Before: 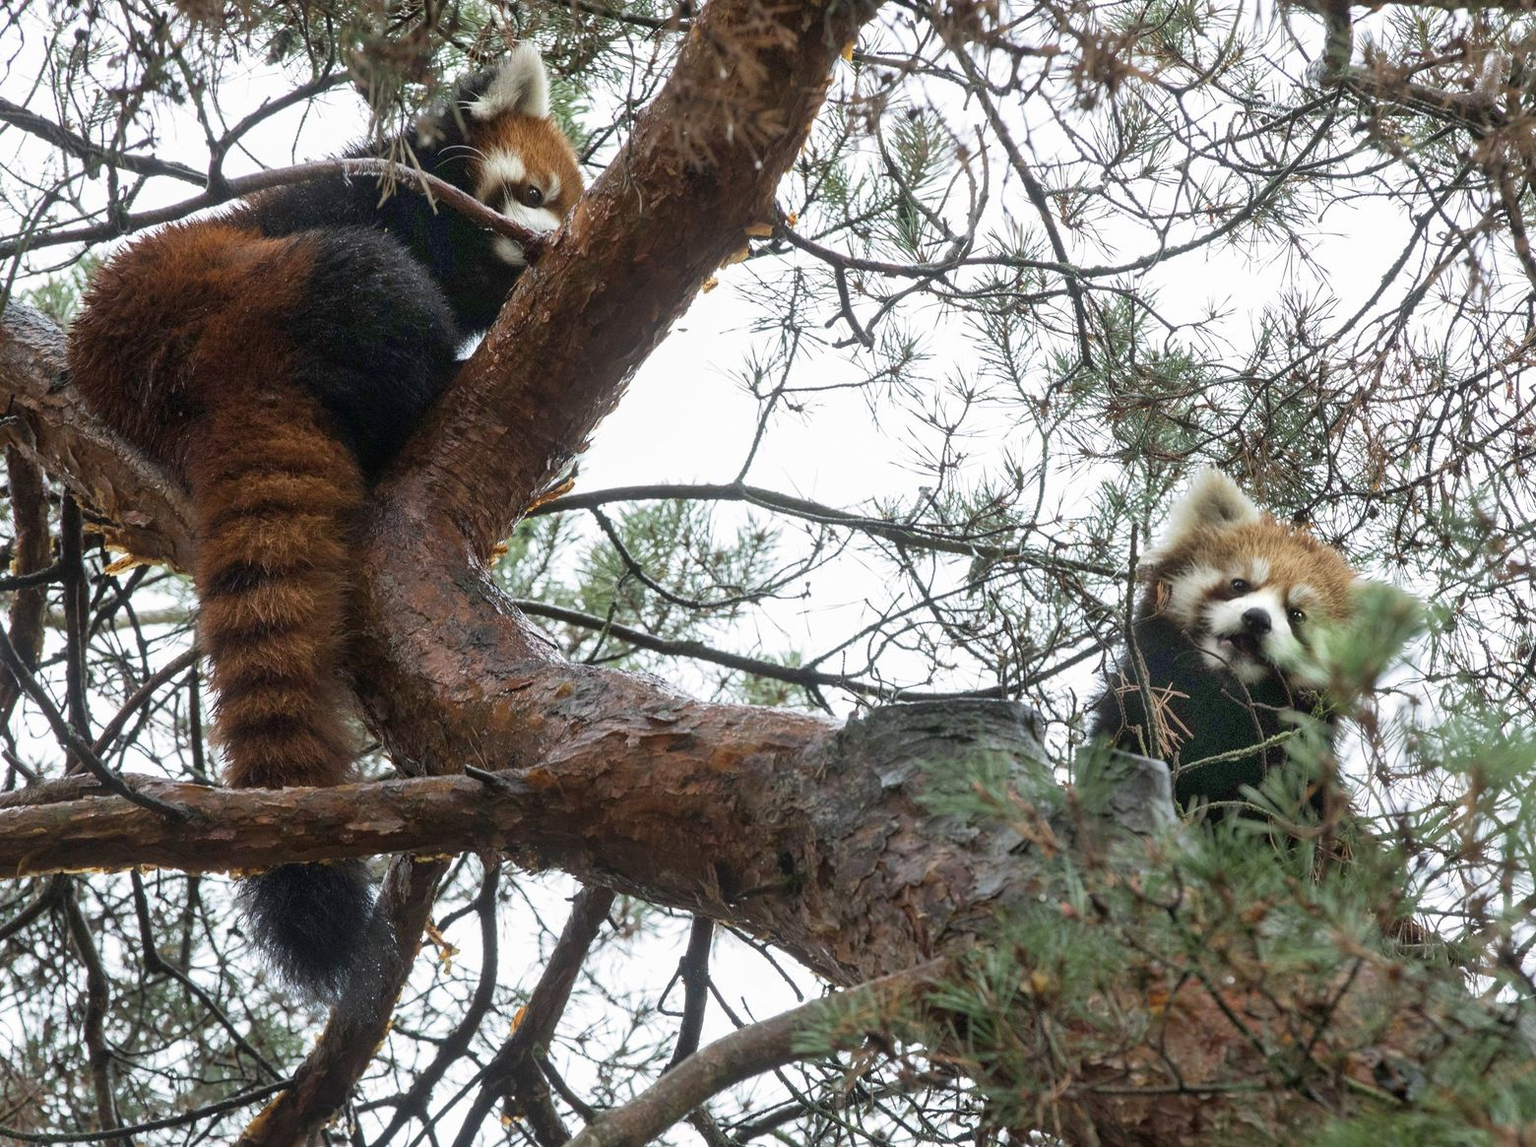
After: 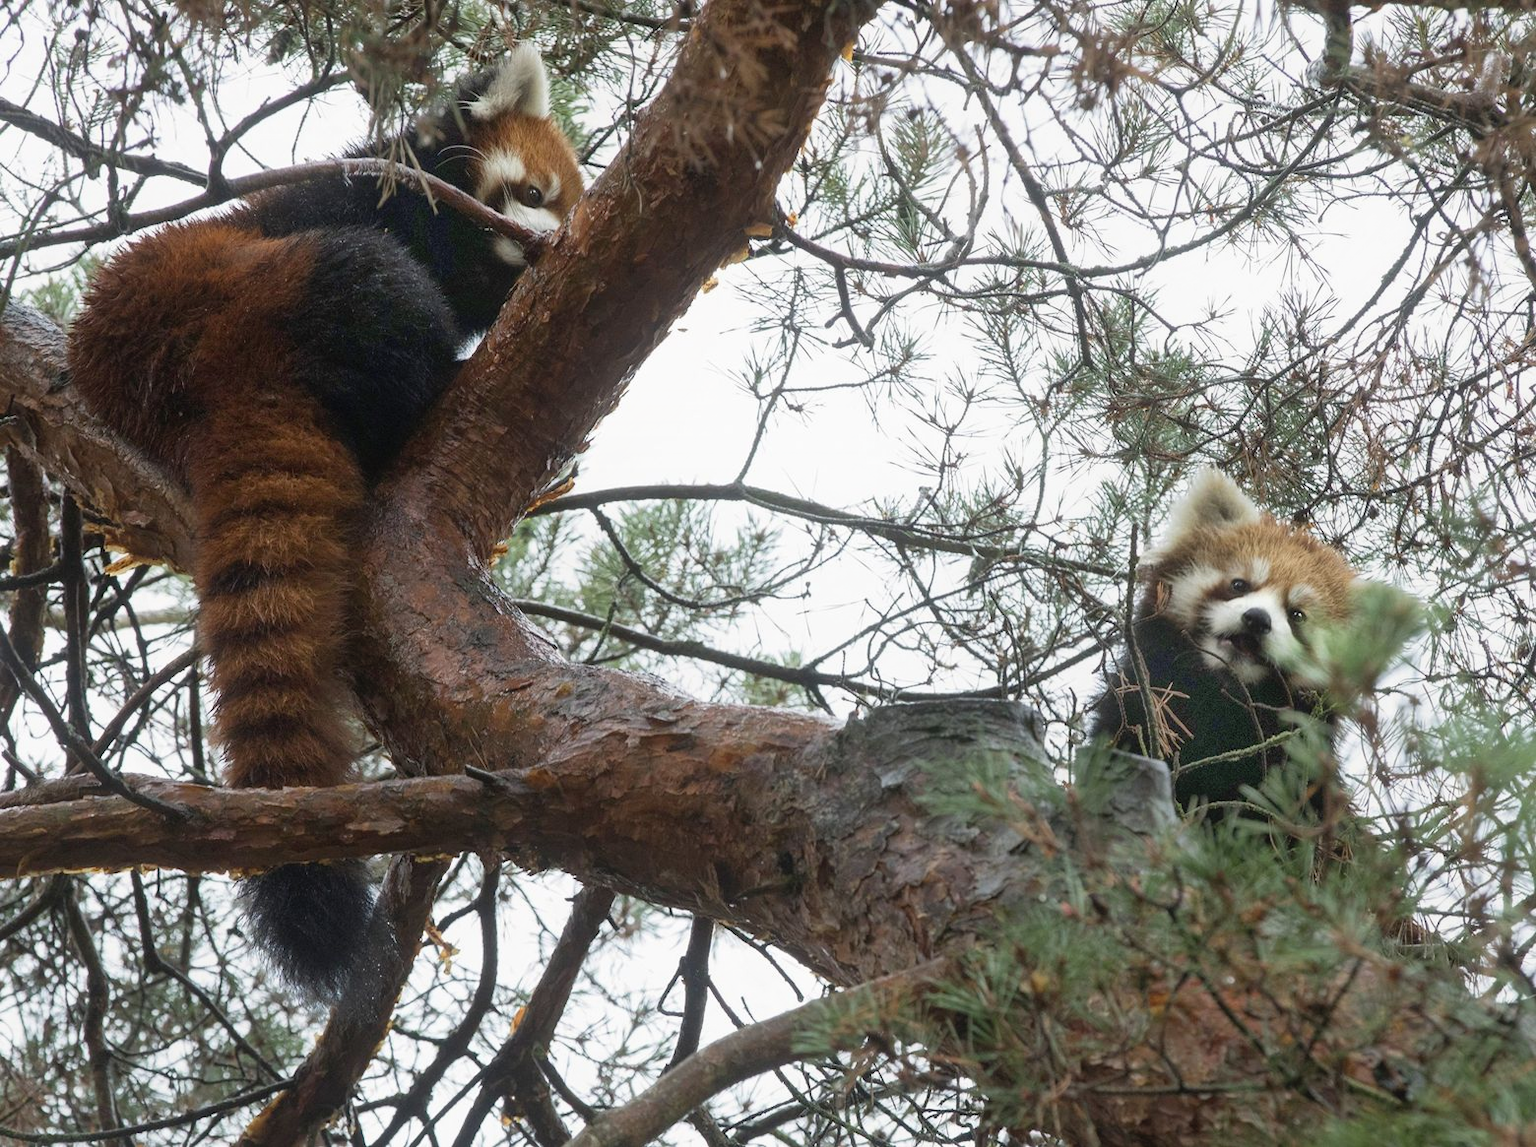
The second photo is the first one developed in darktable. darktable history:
tone equalizer: on, module defaults
contrast equalizer: octaves 7, y [[0.6 ×6], [0.55 ×6], [0 ×6], [0 ×6], [0 ×6]], mix -0.3
